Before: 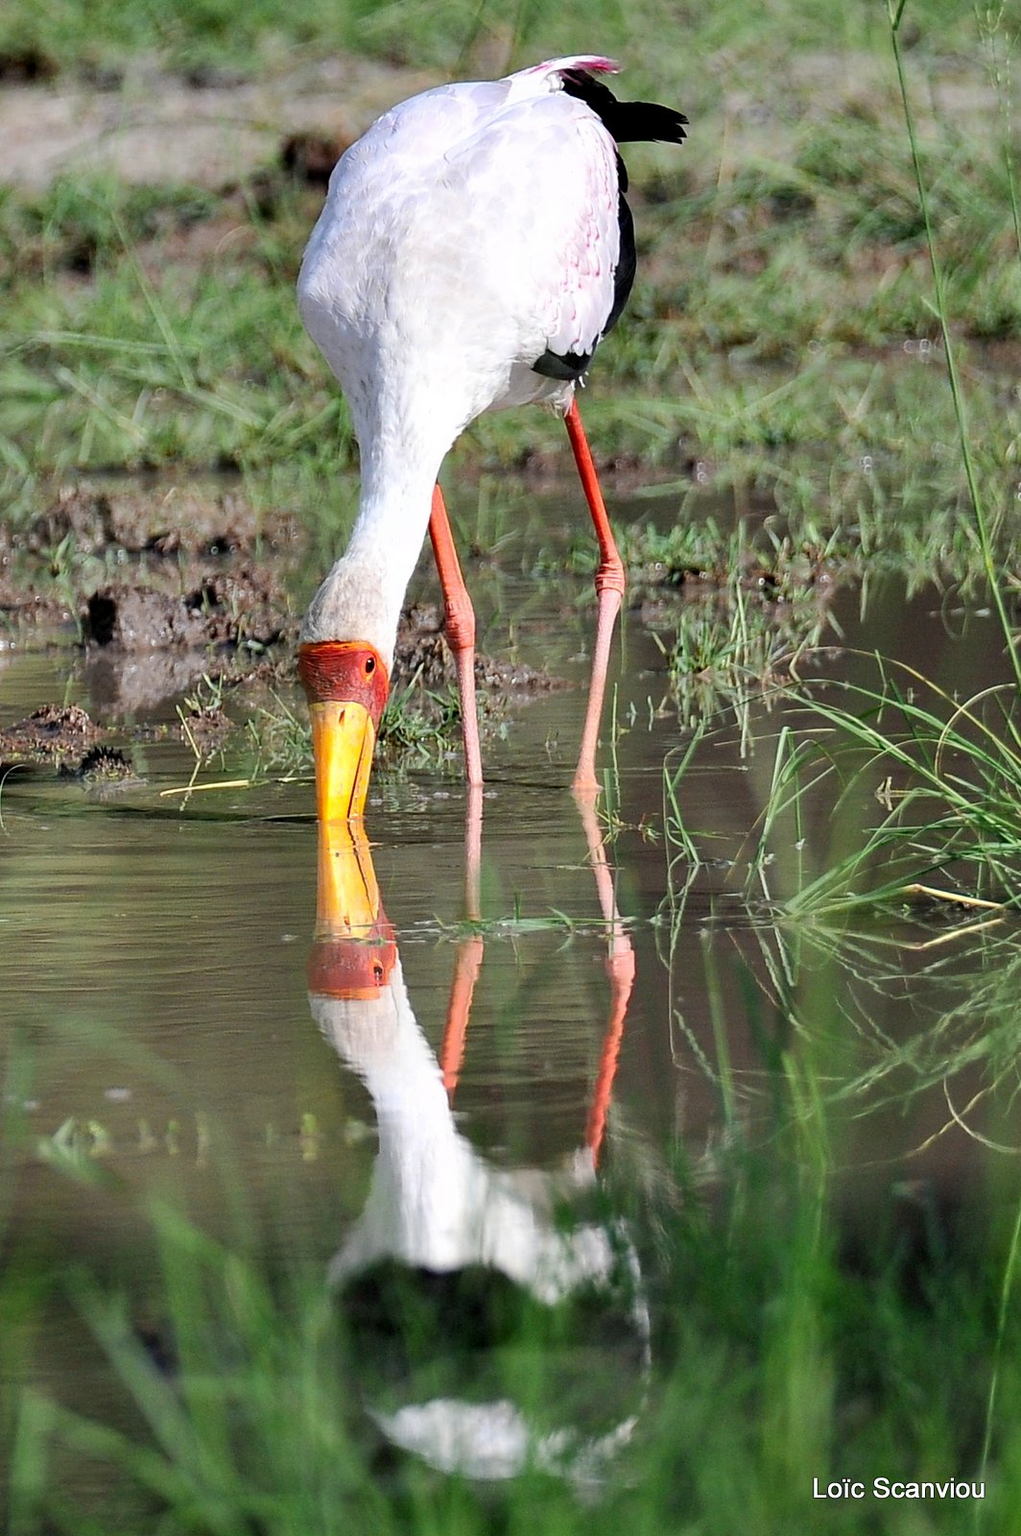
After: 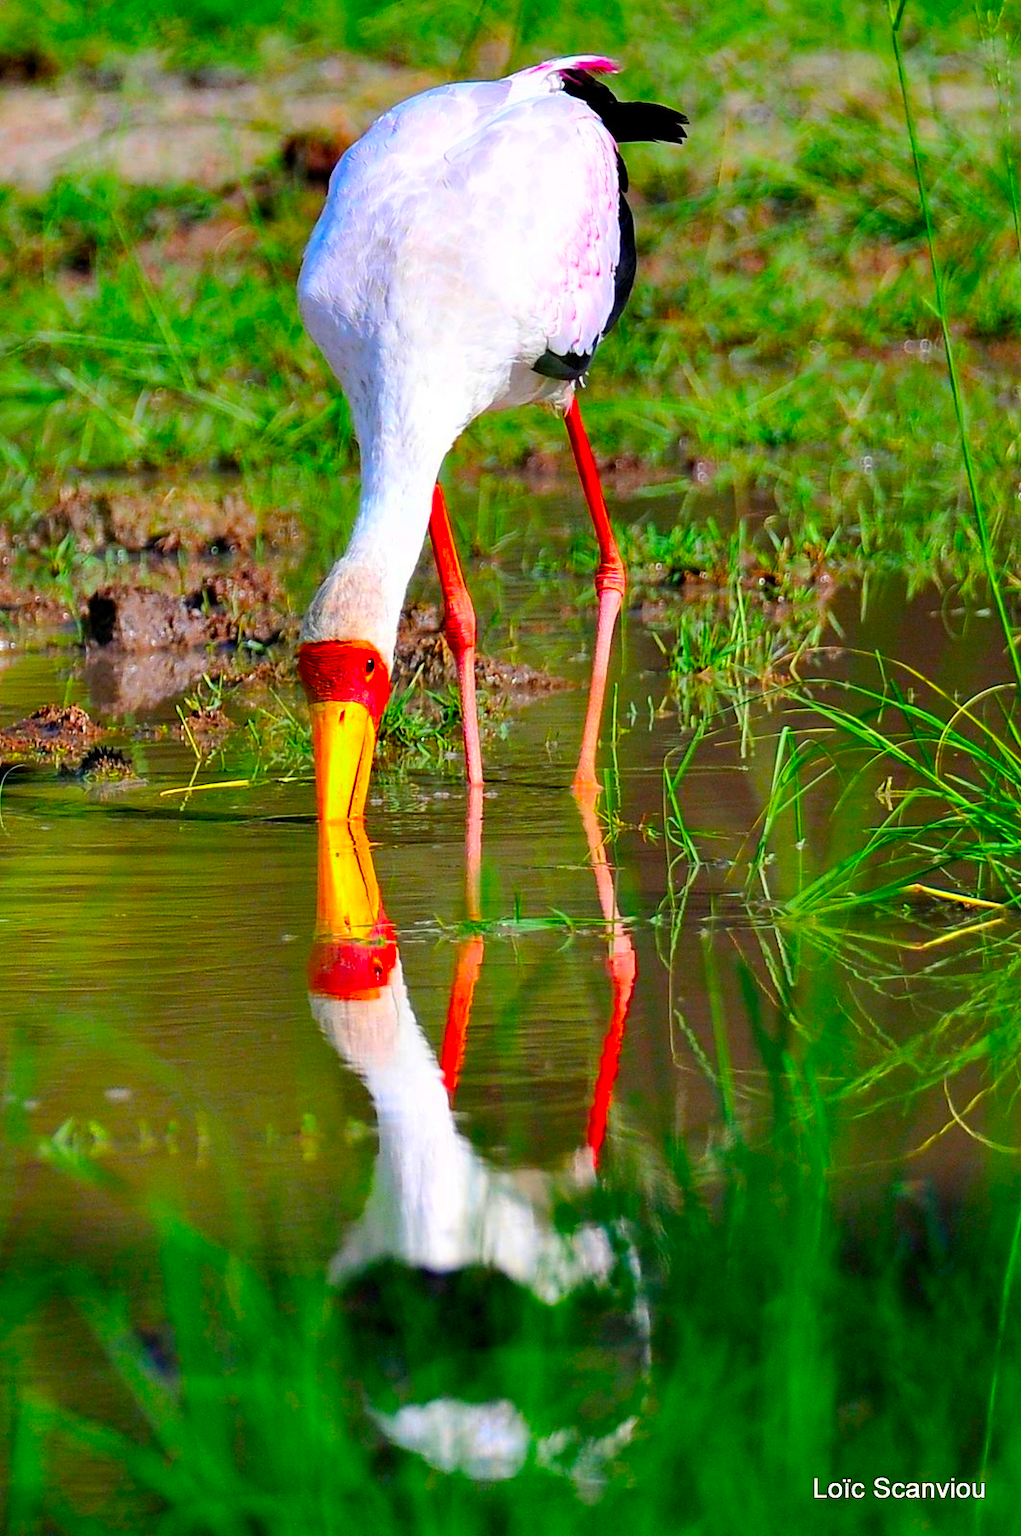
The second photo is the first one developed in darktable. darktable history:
color correction: highlights b* 0.056, saturation 1.85
color balance rgb: perceptual saturation grading › global saturation 29.892%, global vibrance 40.791%
